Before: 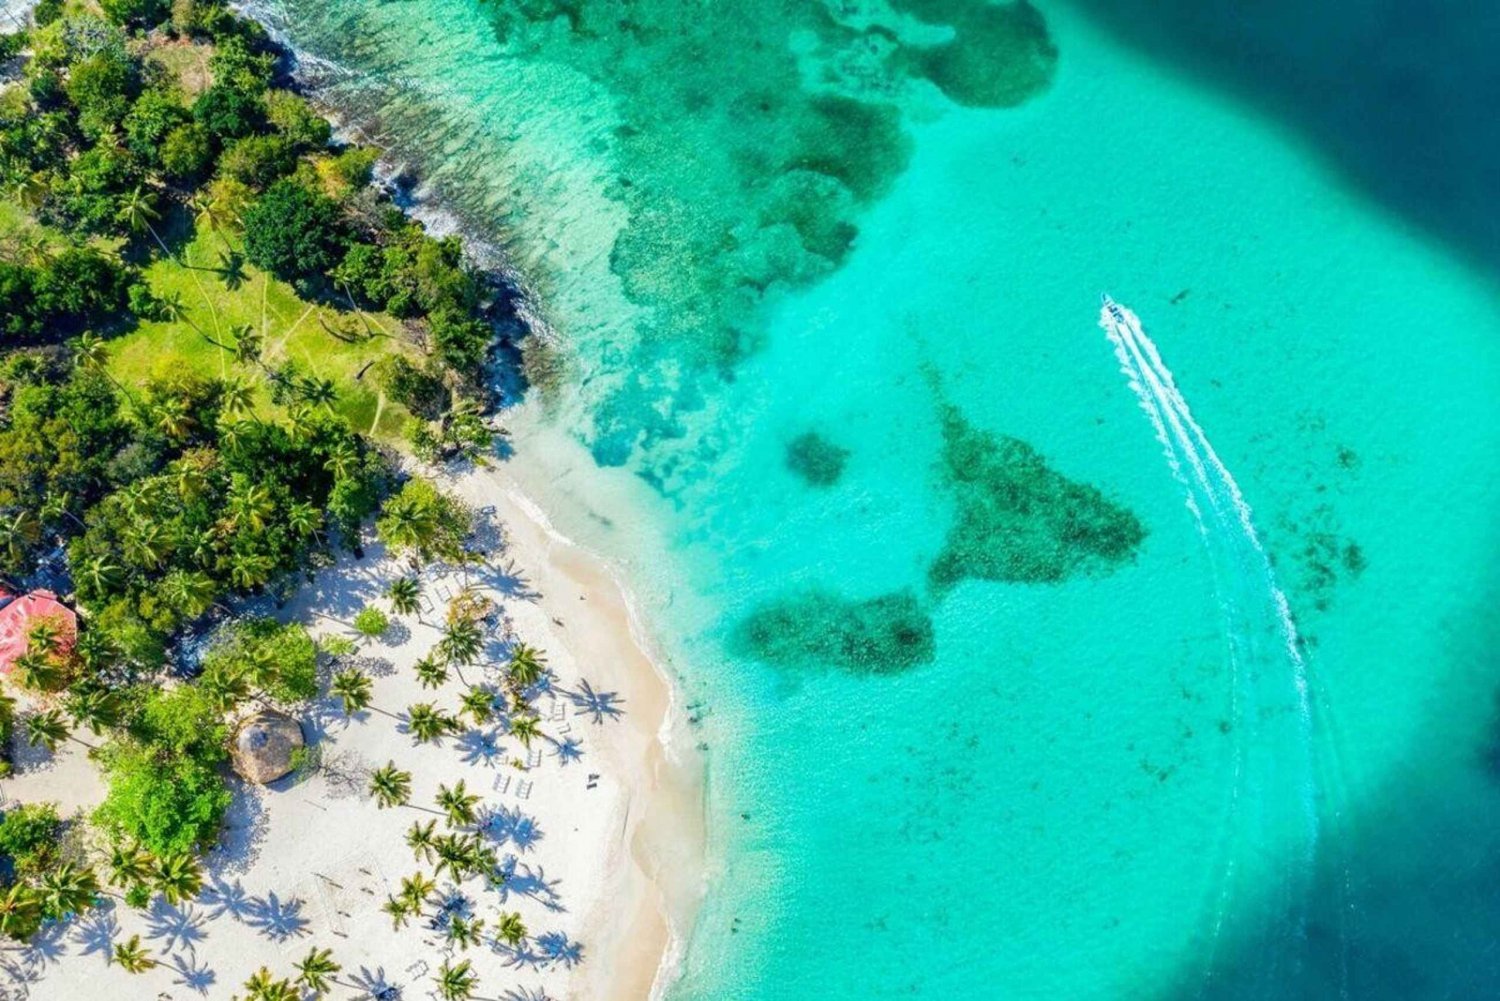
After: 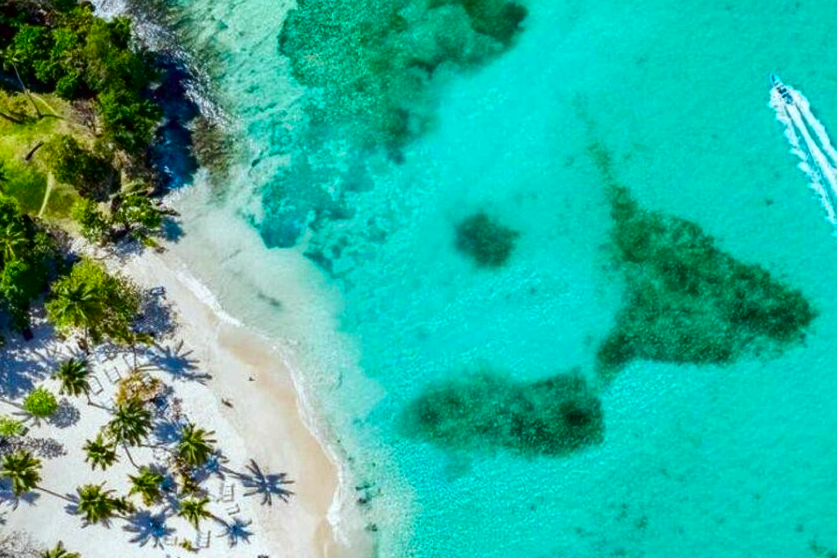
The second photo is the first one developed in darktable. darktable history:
color correction: highlights a* -3.28, highlights b* -6.24, shadows a* 3.1, shadows b* 5.19
crop and rotate: left 22.13%, top 22.054%, right 22.026%, bottom 22.102%
contrast brightness saturation: contrast 0.1, brightness -0.26, saturation 0.14
